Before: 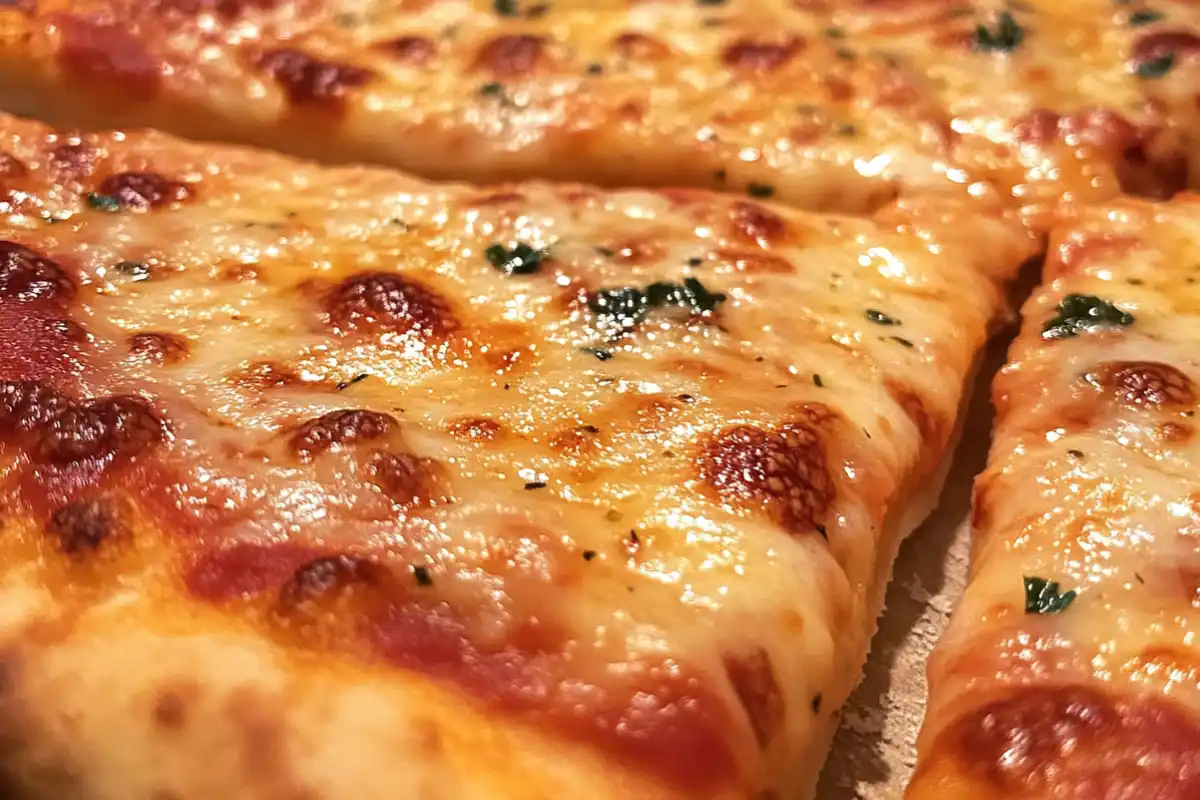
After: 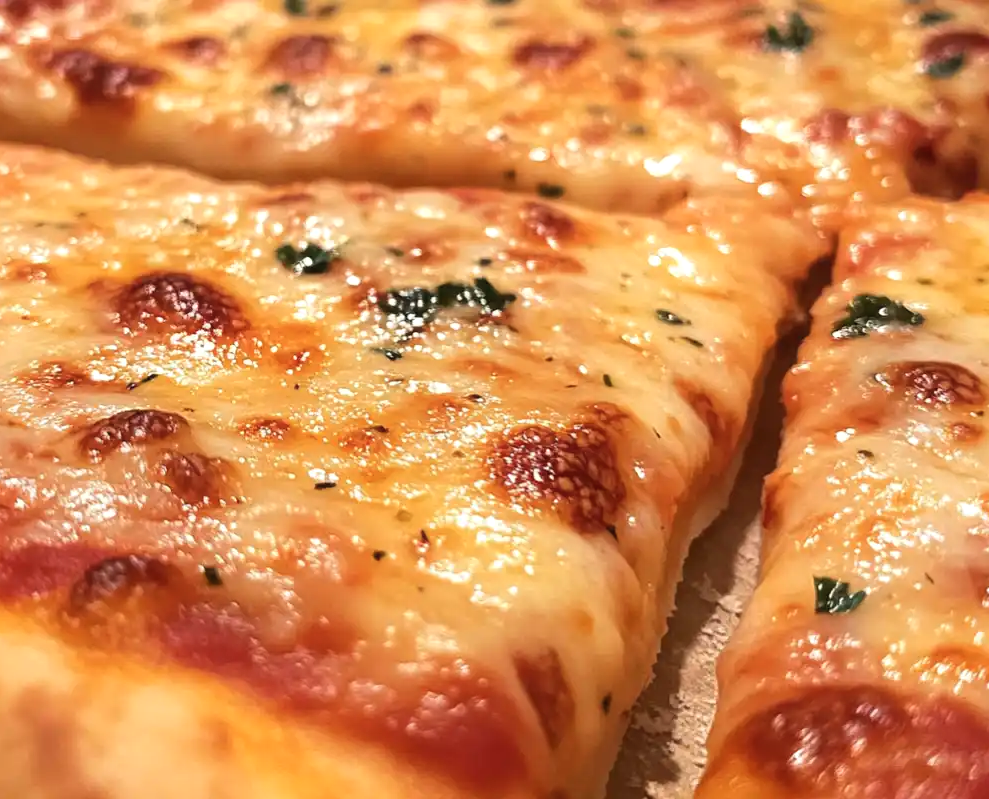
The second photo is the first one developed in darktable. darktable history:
exposure: black level correction -0.001, exposure 0.08 EV, compensate highlight preservation false
crop: left 17.582%, bottom 0.031%
shadows and highlights: shadows -23.08, highlights 46.15, soften with gaussian
